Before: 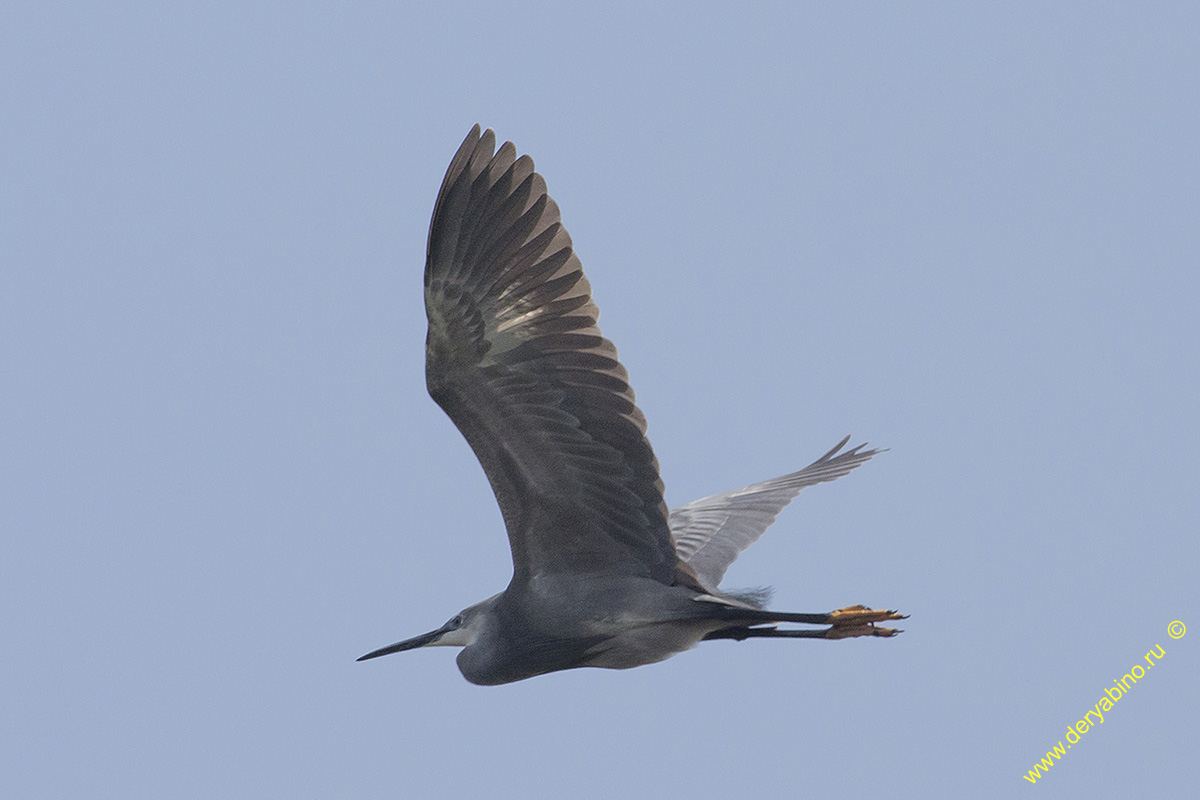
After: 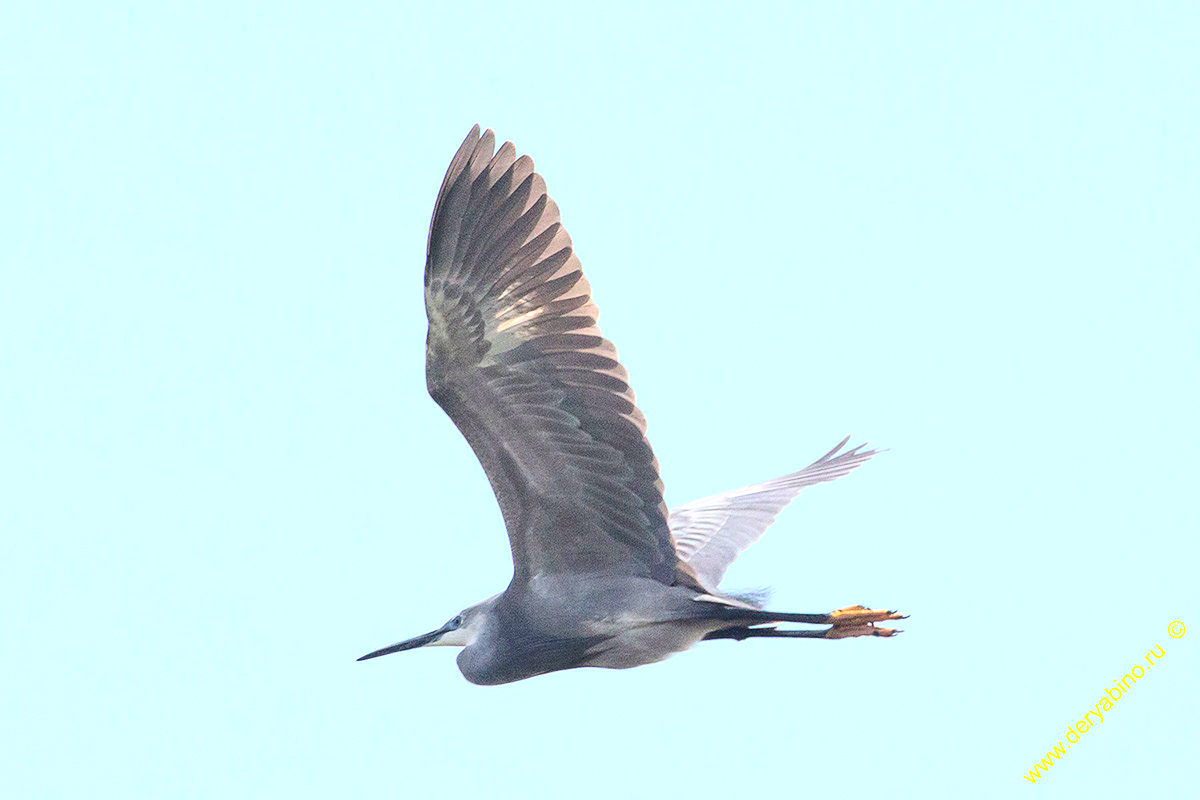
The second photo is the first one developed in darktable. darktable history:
exposure: black level correction 0, exposure 1.099 EV, compensate highlight preservation false
contrast brightness saturation: contrast 0.2, brightness 0.161, saturation 0.219
